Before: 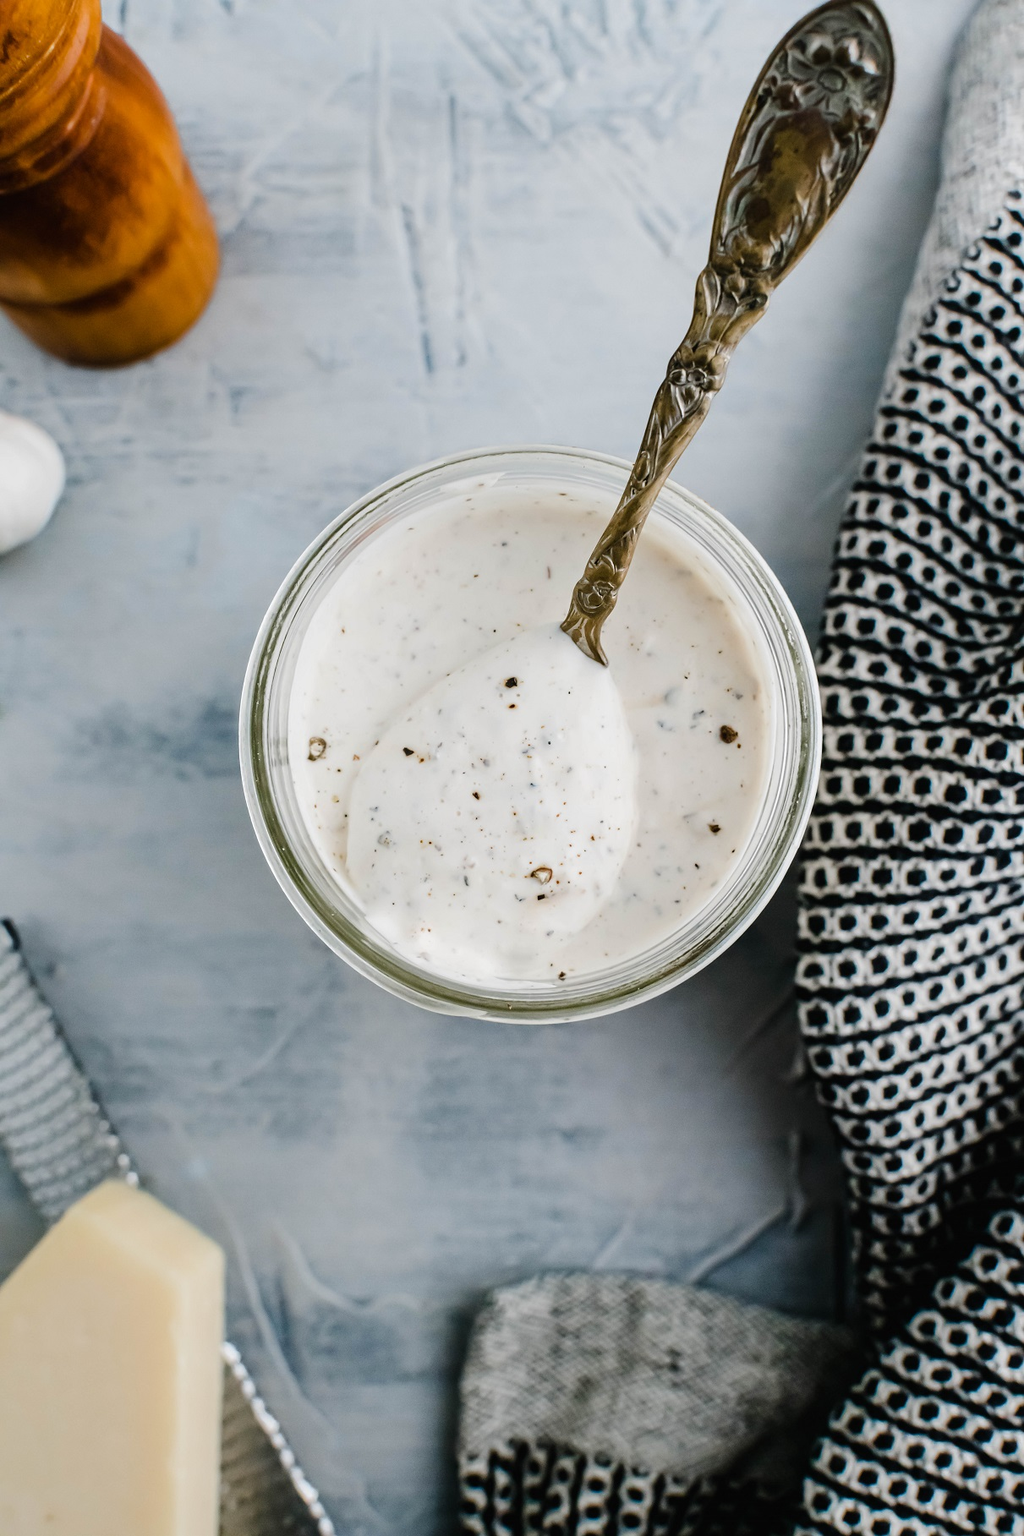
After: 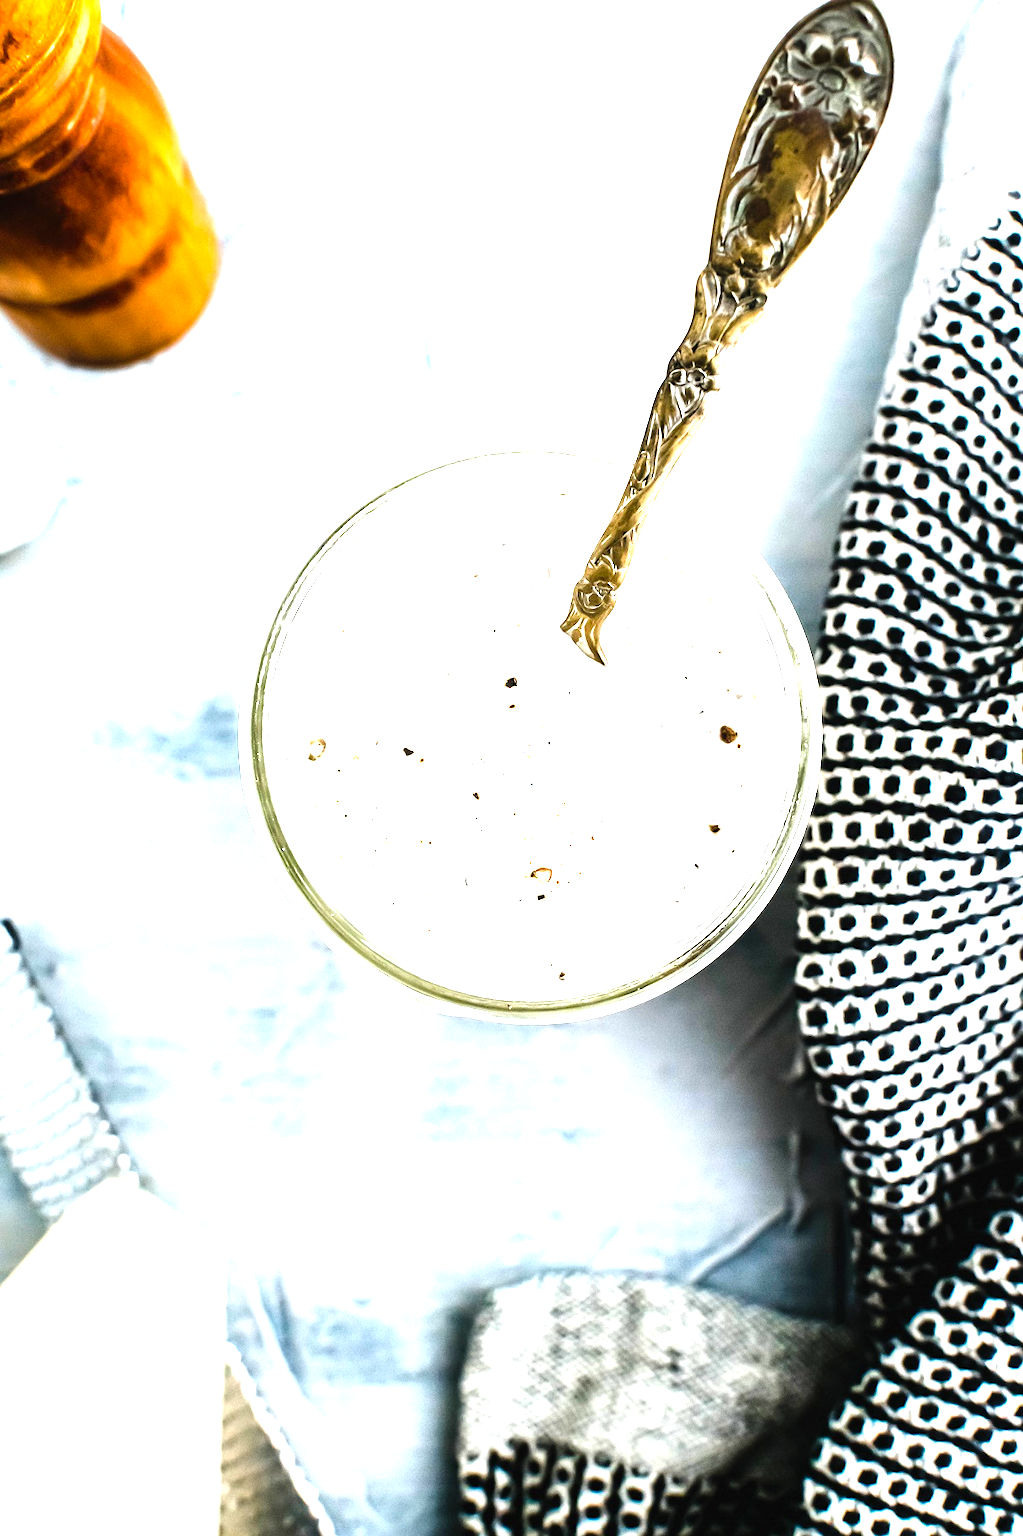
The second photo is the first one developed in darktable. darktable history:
levels: white 99.95%, levels [0, 0.281, 0.562]
